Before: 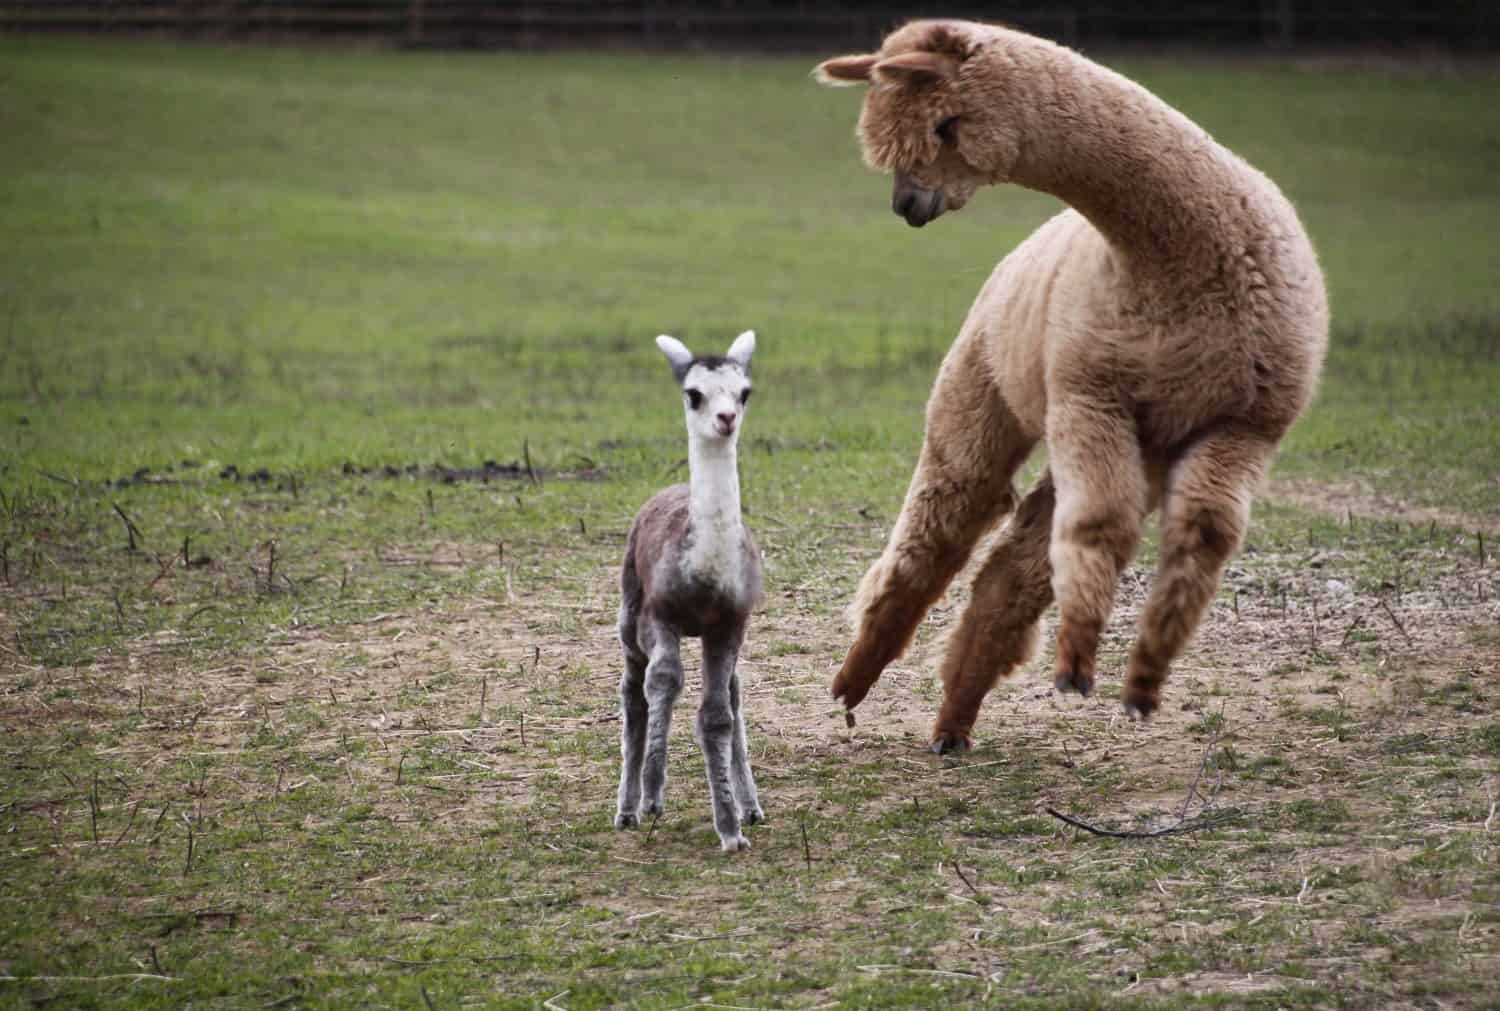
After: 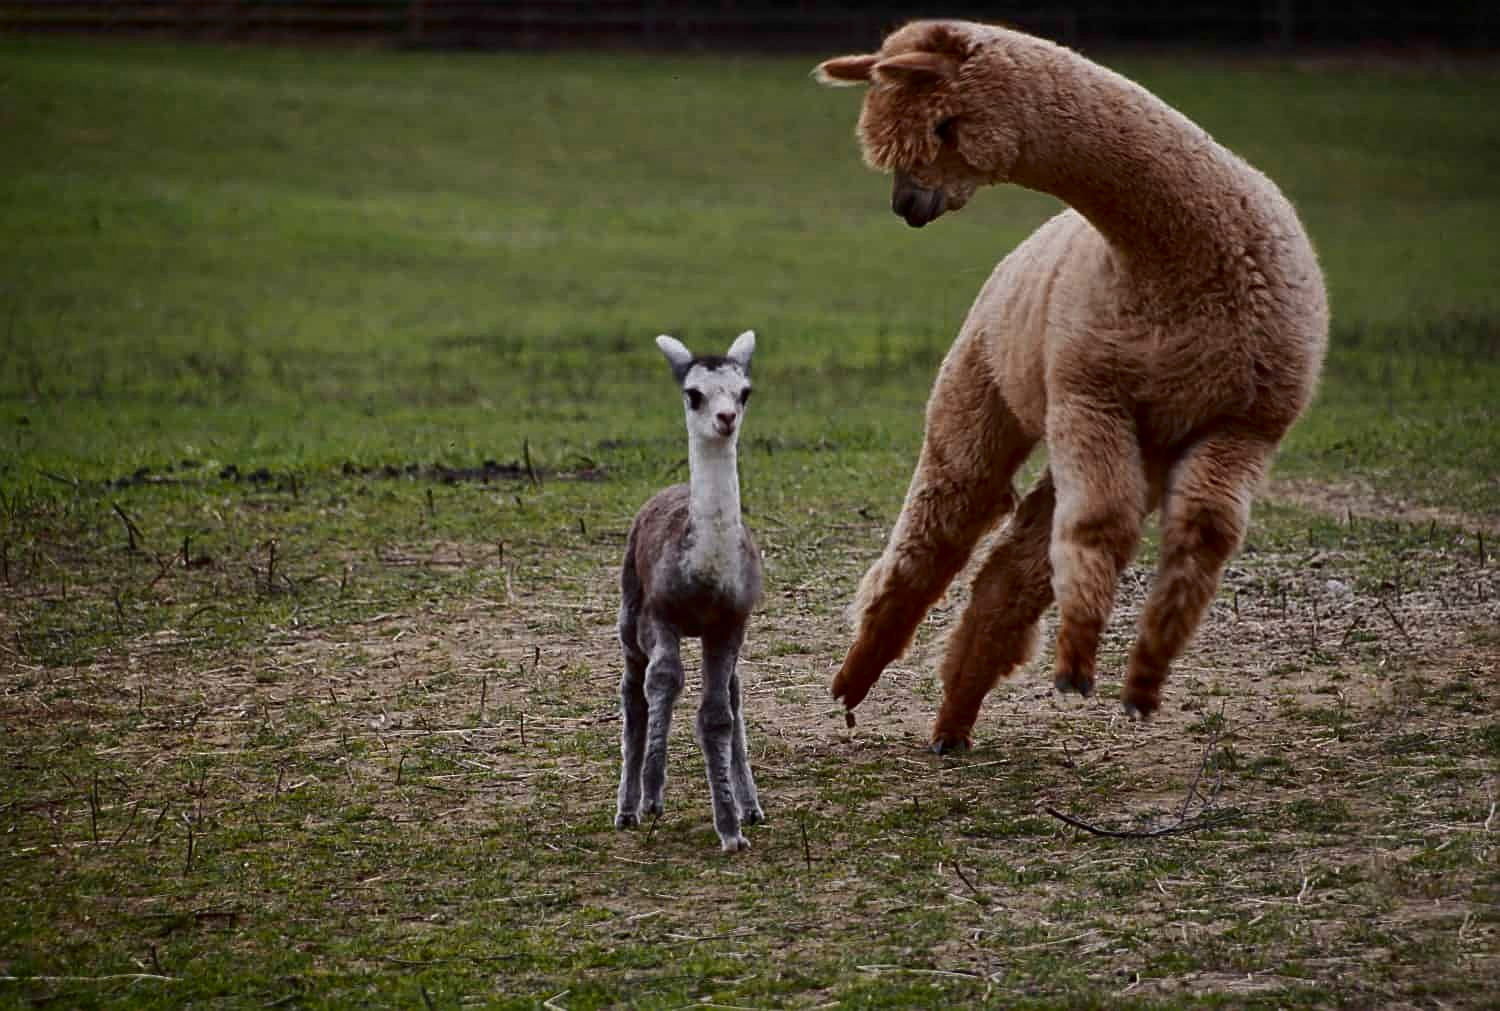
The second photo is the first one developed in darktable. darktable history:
contrast brightness saturation: contrast 0.1, brightness -0.26, saturation 0.14
color zones: curves: ch0 [(0.018, 0.548) (0.197, 0.654) (0.425, 0.447) (0.605, 0.658) (0.732, 0.579)]; ch1 [(0.105, 0.531) (0.224, 0.531) (0.386, 0.39) (0.618, 0.456) (0.732, 0.456) (0.956, 0.421)]; ch2 [(0.039, 0.583) (0.215, 0.465) (0.399, 0.544) (0.465, 0.548) (0.614, 0.447) (0.724, 0.43) (0.882, 0.623) (0.956, 0.632)]
tone equalizer: -8 EV 0.25 EV, -7 EV 0.417 EV, -6 EV 0.417 EV, -5 EV 0.25 EV, -3 EV -0.25 EV, -2 EV -0.417 EV, -1 EV -0.417 EV, +0 EV -0.25 EV, edges refinement/feathering 500, mask exposure compensation -1.57 EV, preserve details guided filter
sharpen: on, module defaults
